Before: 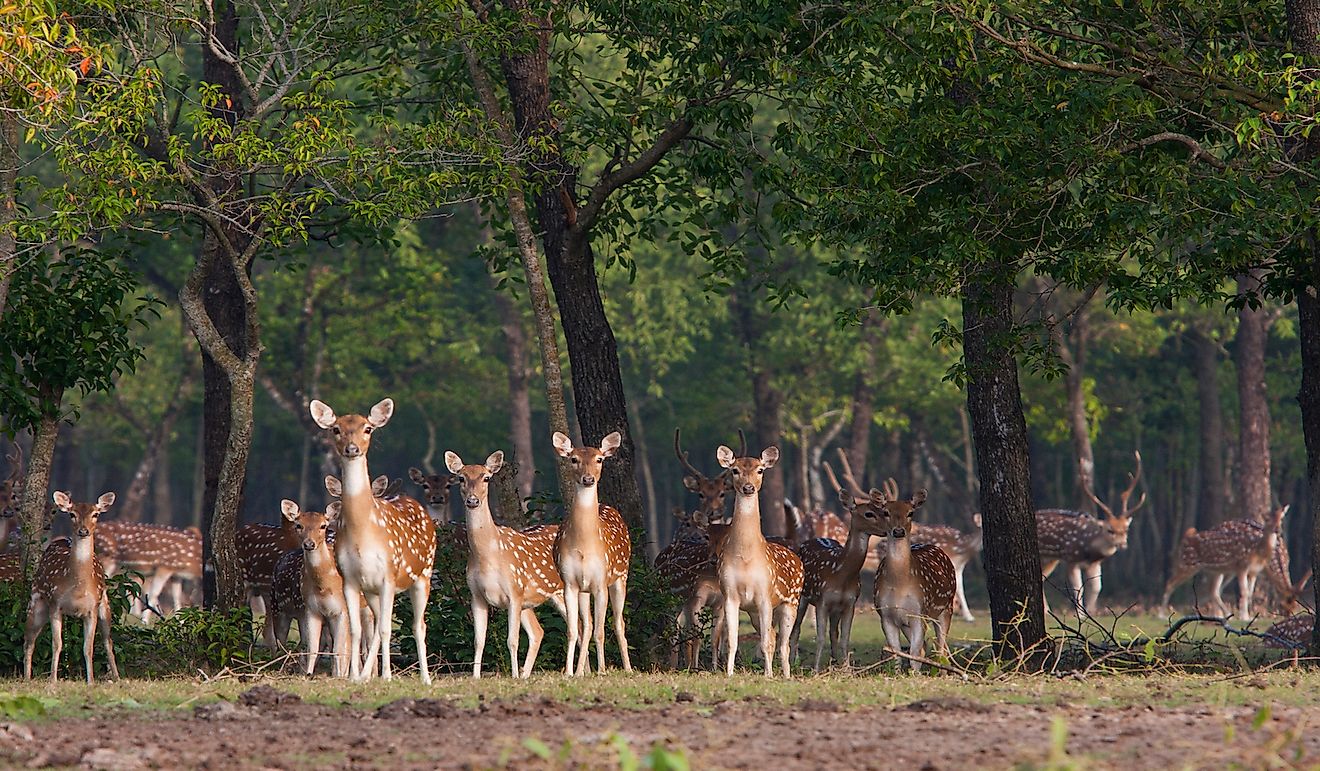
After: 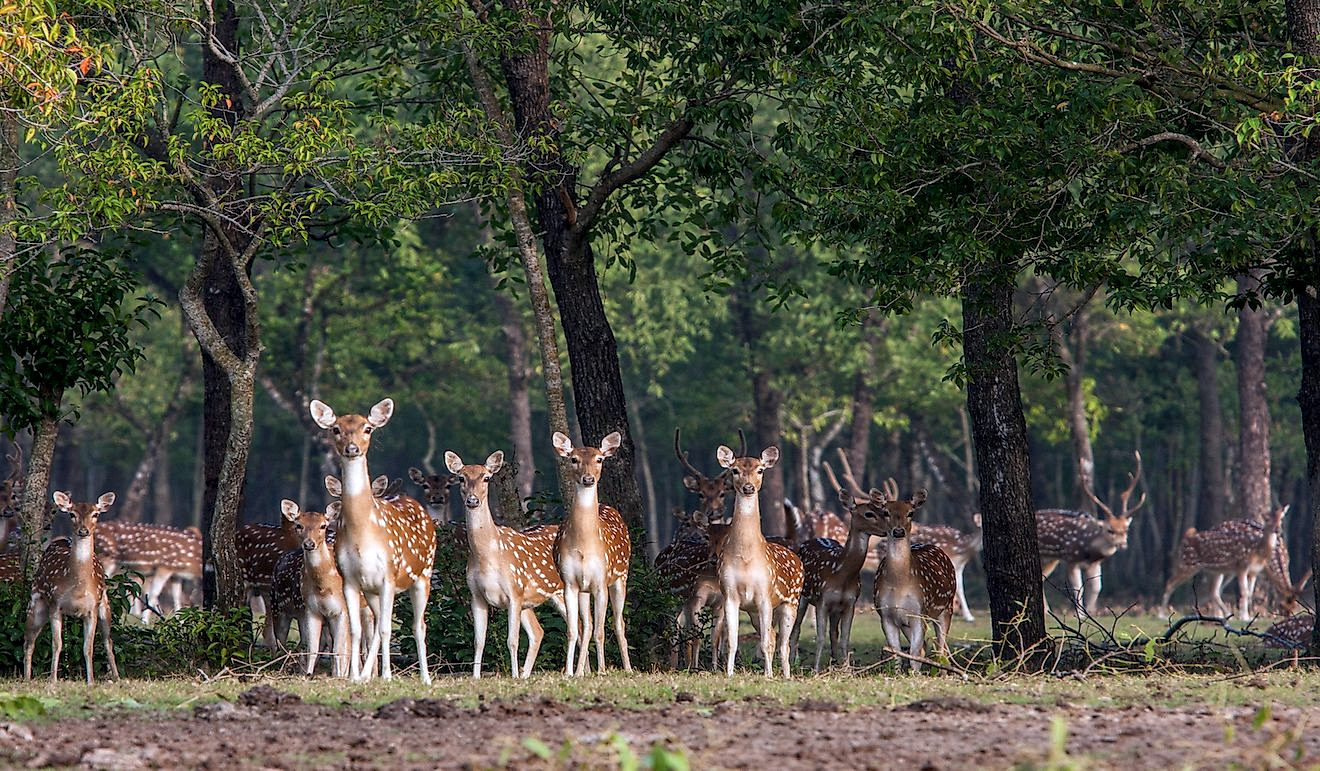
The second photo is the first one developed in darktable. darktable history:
local contrast: detail 142%
color calibration: x 0.355, y 0.367, temperature 4700.38 K
white balance: red 0.98, blue 1.034
tone equalizer: on, module defaults
